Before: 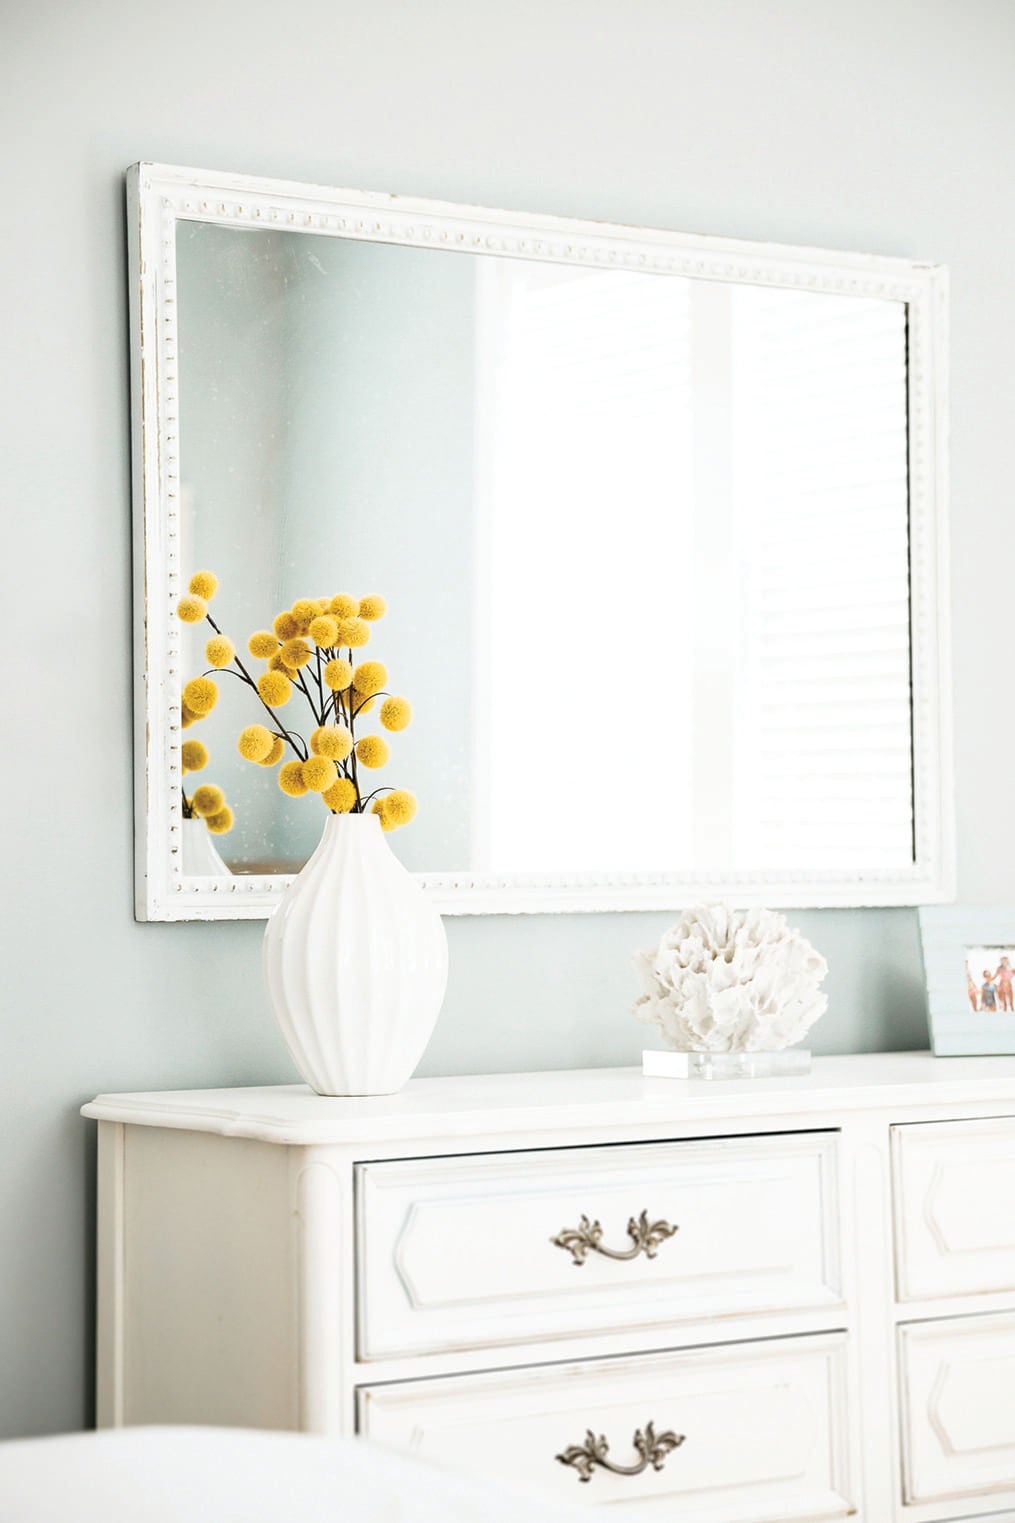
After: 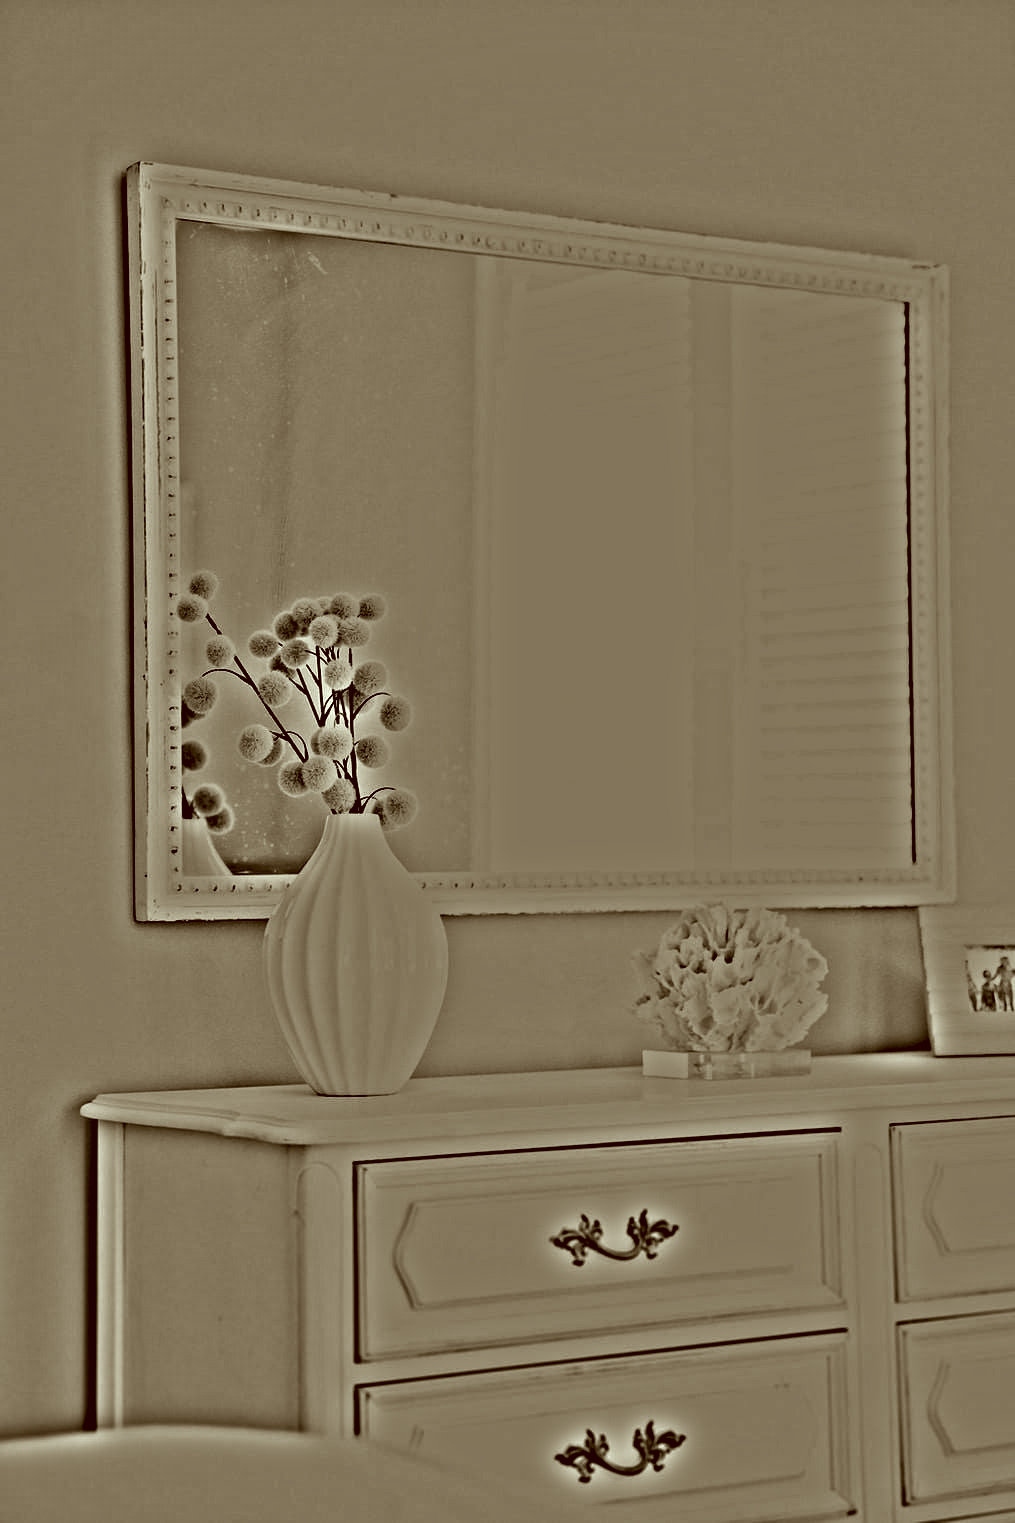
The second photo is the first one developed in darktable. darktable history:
color correction: highlights a* -5.94, highlights b* 9.48, shadows a* 10.12, shadows b* 23.94
highpass: sharpness 49.79%, contrast boost 49.79%
